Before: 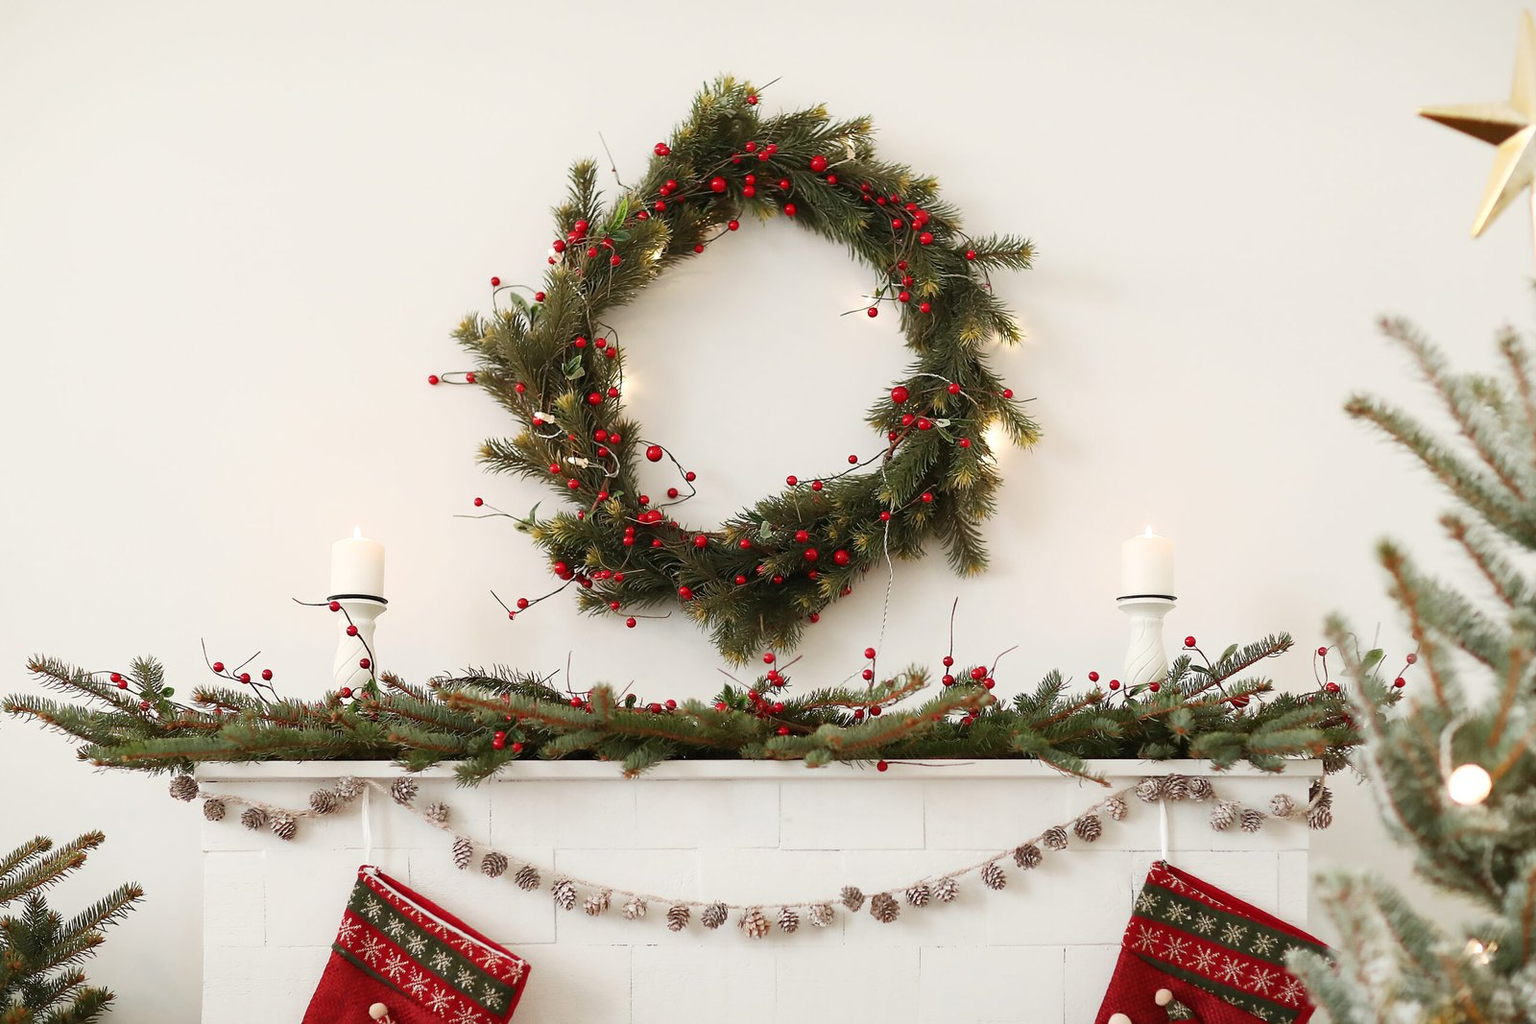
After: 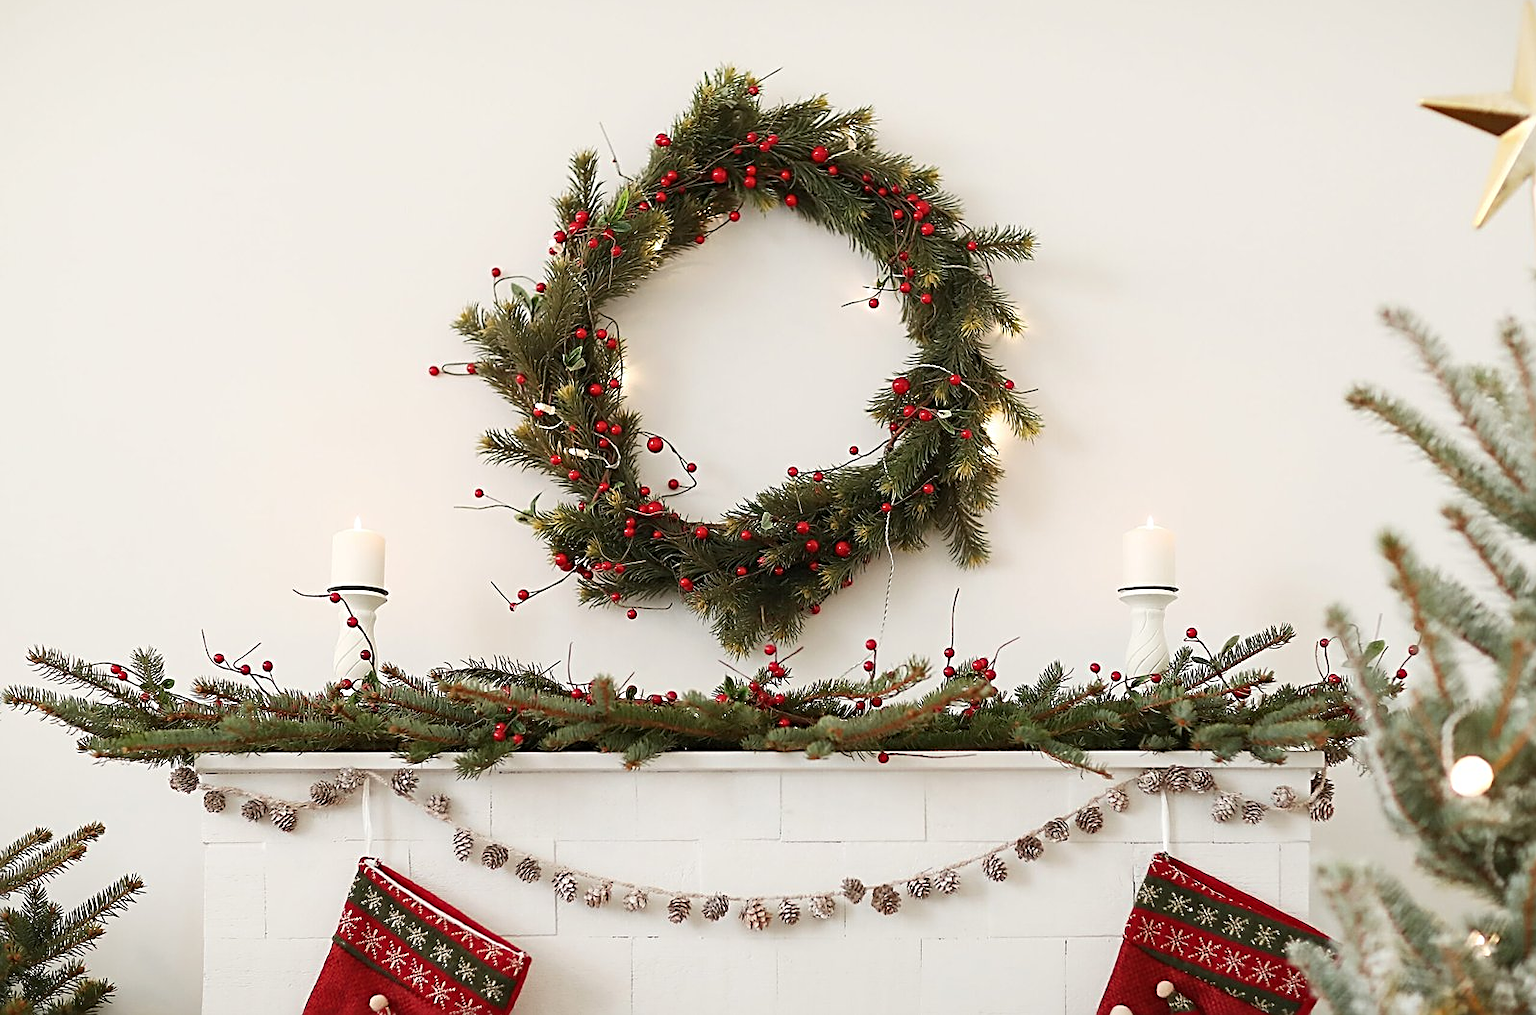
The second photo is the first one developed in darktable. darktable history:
crop: top 0.945%, right 0.116%
sharpen: radius 2.533, amount 0.629
